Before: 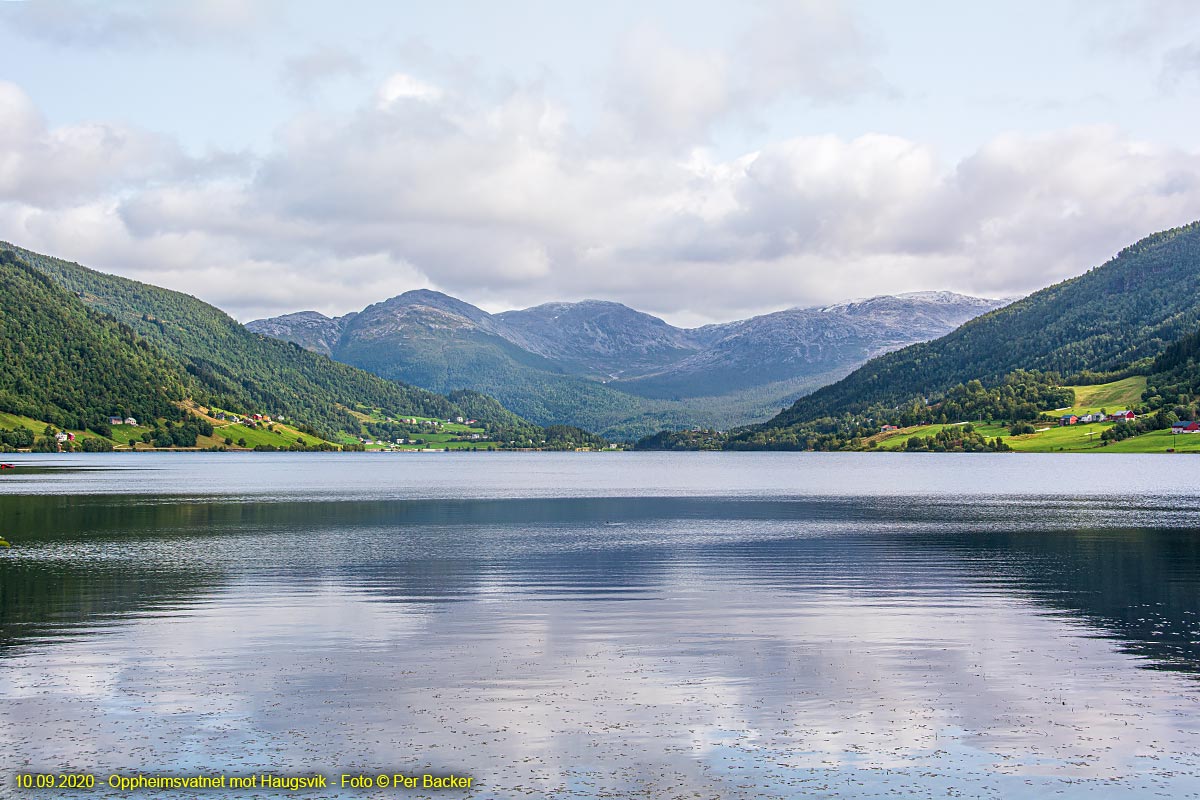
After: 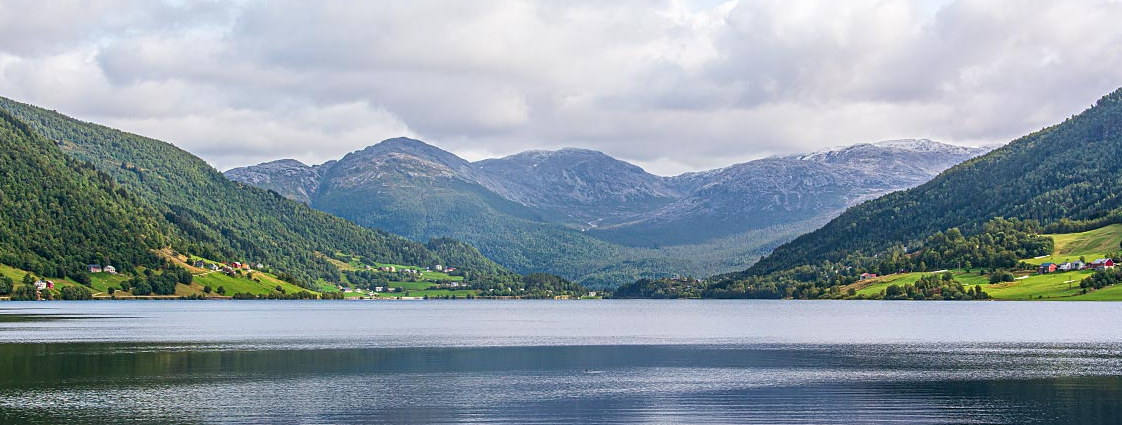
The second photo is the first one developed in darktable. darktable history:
crop: left 1.758%, top 19%, right 4.681%, bottom 27.801%
